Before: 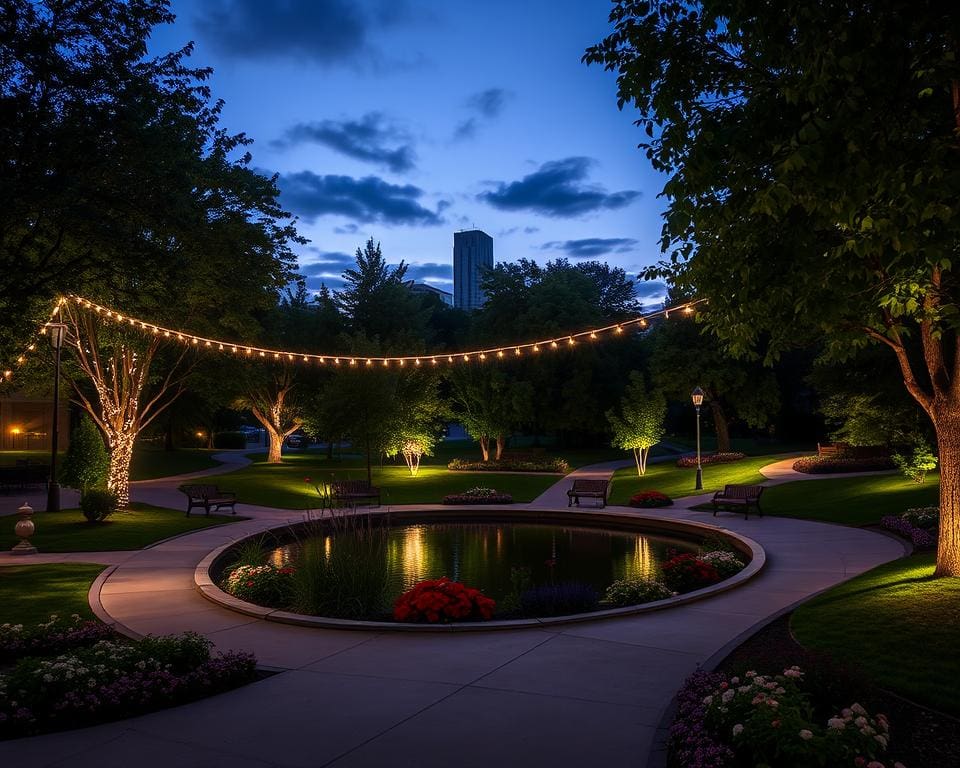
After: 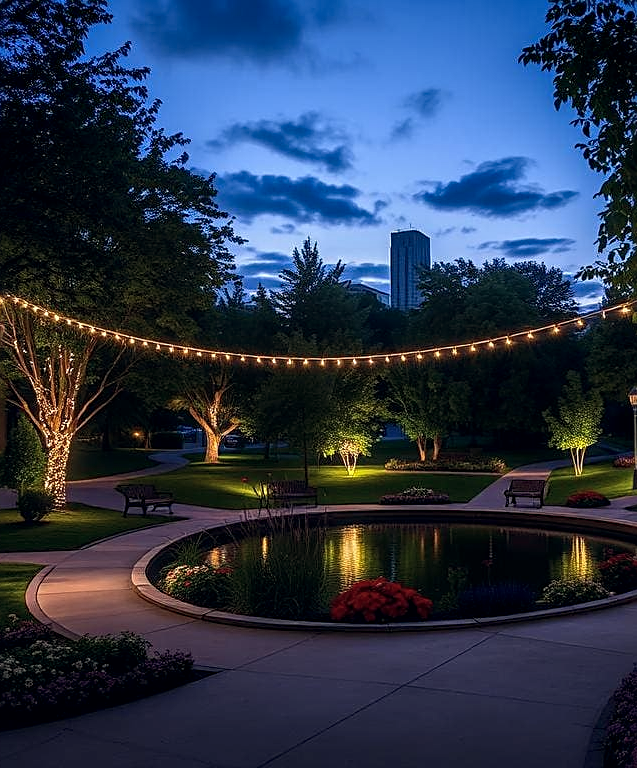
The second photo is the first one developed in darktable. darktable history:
local contrast: on, module defaults
color correction: highlights a* 0.305, highlights b* 2.73, shadows a* -1.04, shadows b* -4.76
crop and rotate: left 6.581%, right 26.997%
sharpen: on, module defaults
